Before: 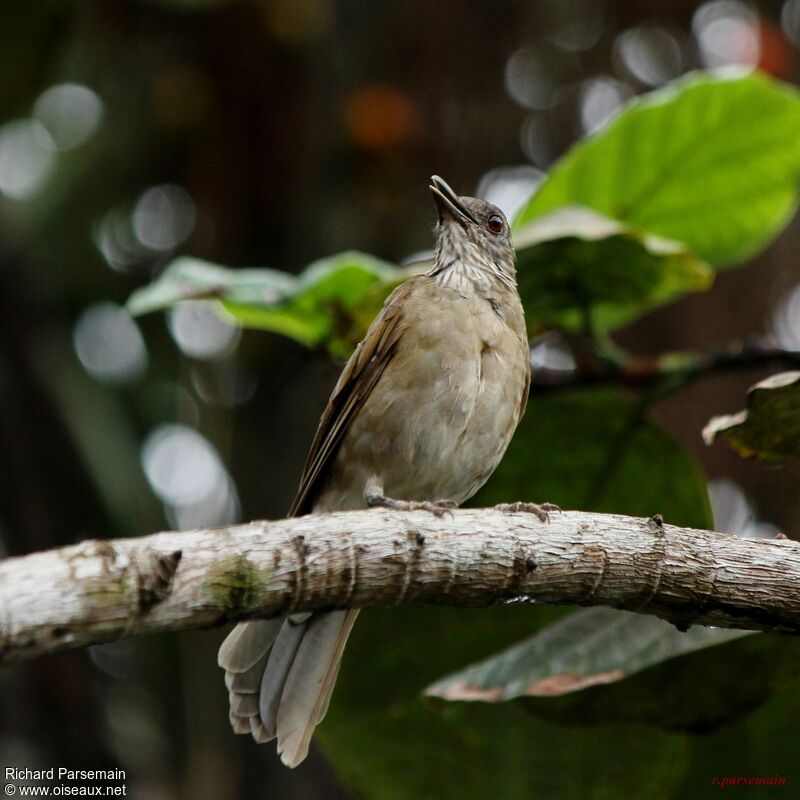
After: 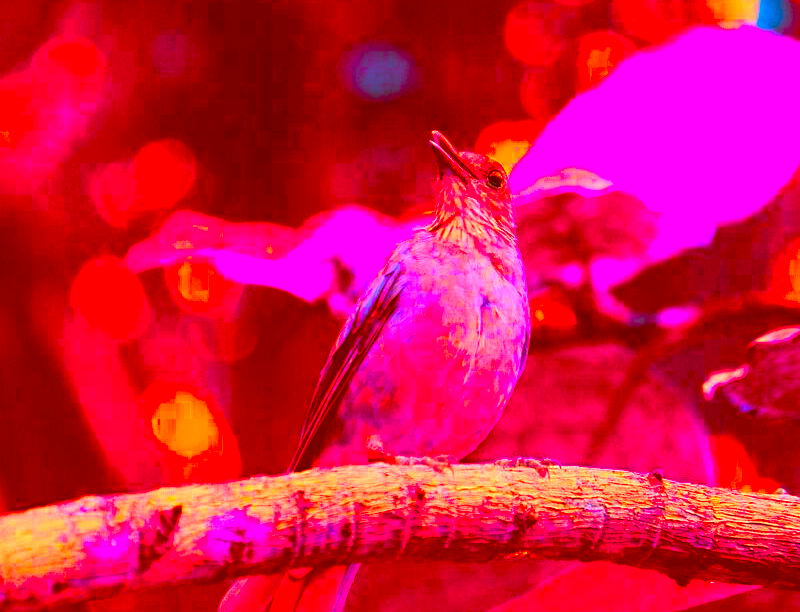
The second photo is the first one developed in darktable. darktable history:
color correction: highlights a* -39.57, highlights b* -39.29, shadows a* -39.62, shadows b* -39.24, saturation -2.95
color balance rgb: linear chroma grading › shadows 10.38%, linear chroma grading › highlights 9.895%, linear chroma grading › global chroma 15.383%, linear chroma grading › mid-tones 14.789%, perceptual saturation grading › global saturation 24.873%, global vibrance 9.339%
exposure: black level correction 0, exposure 1.2 EV, compensate highlight preservation false
crop: top 5.66%, bottom 17.796%
